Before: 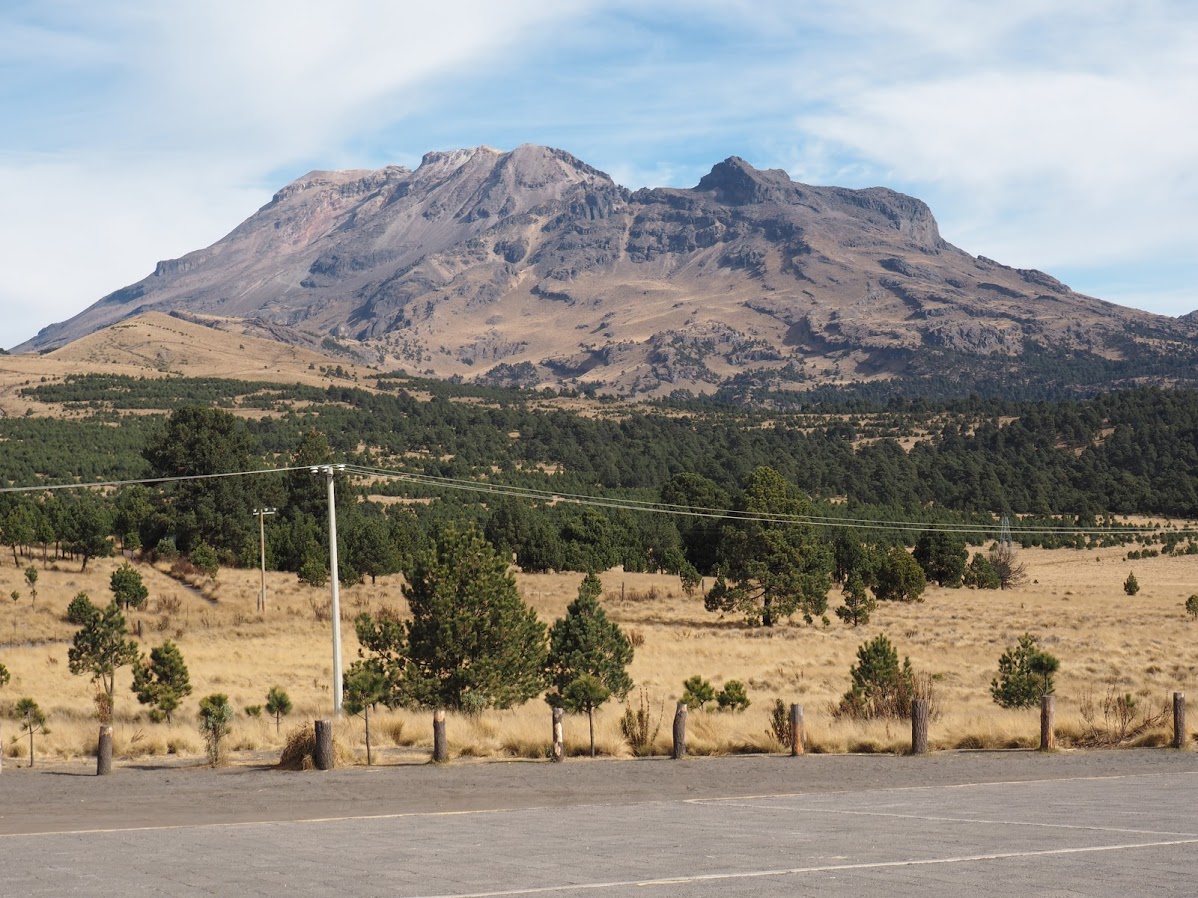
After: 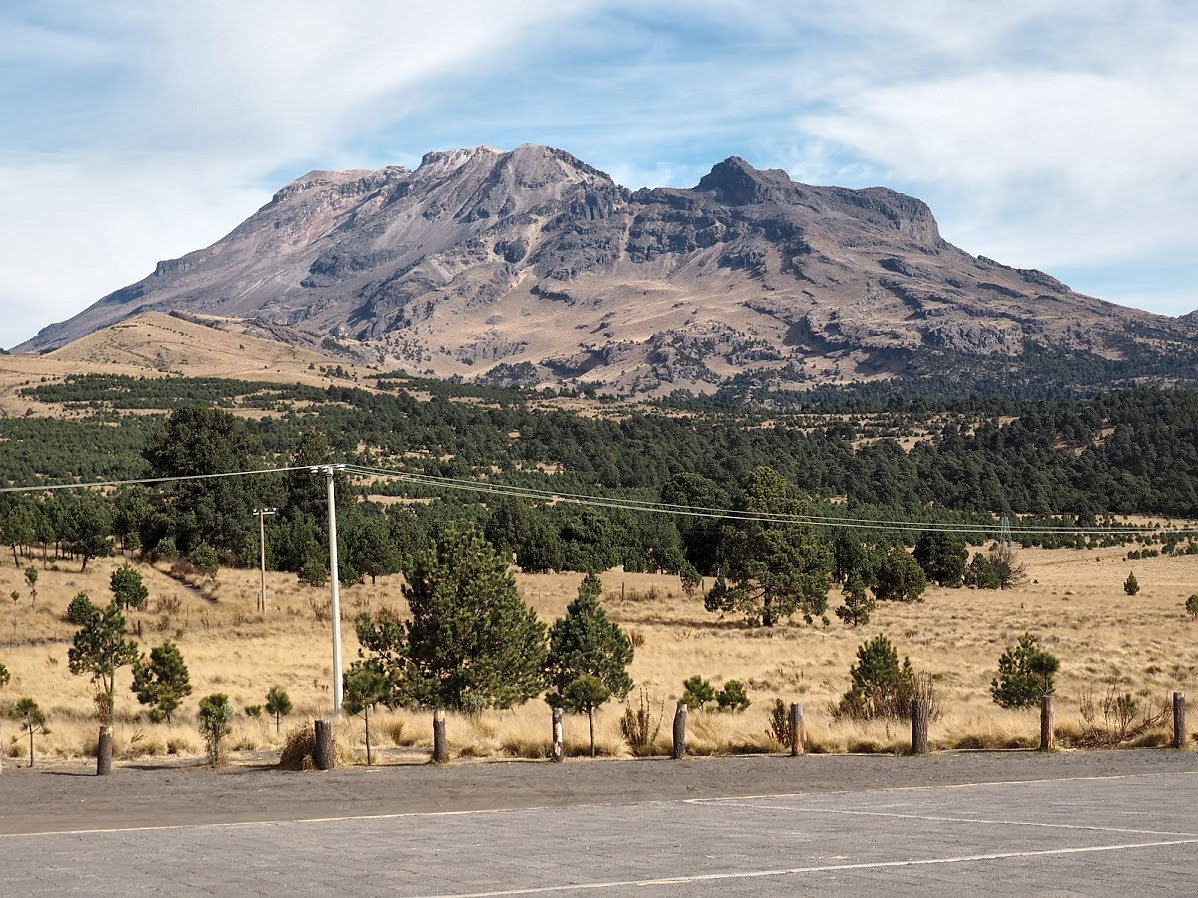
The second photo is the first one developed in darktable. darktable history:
sharpen: radius 0.969, amount 0.604
local contrast: mode bilateral grid, contrast 20, coarseness 50, detail 161%, midtone range 0.2
